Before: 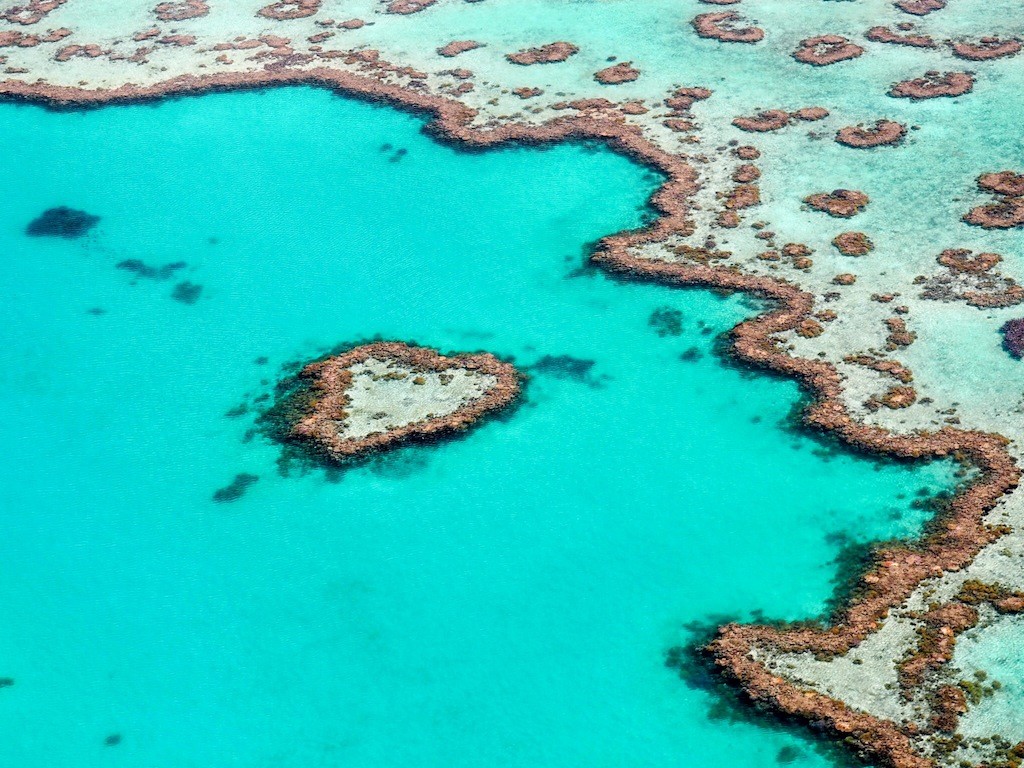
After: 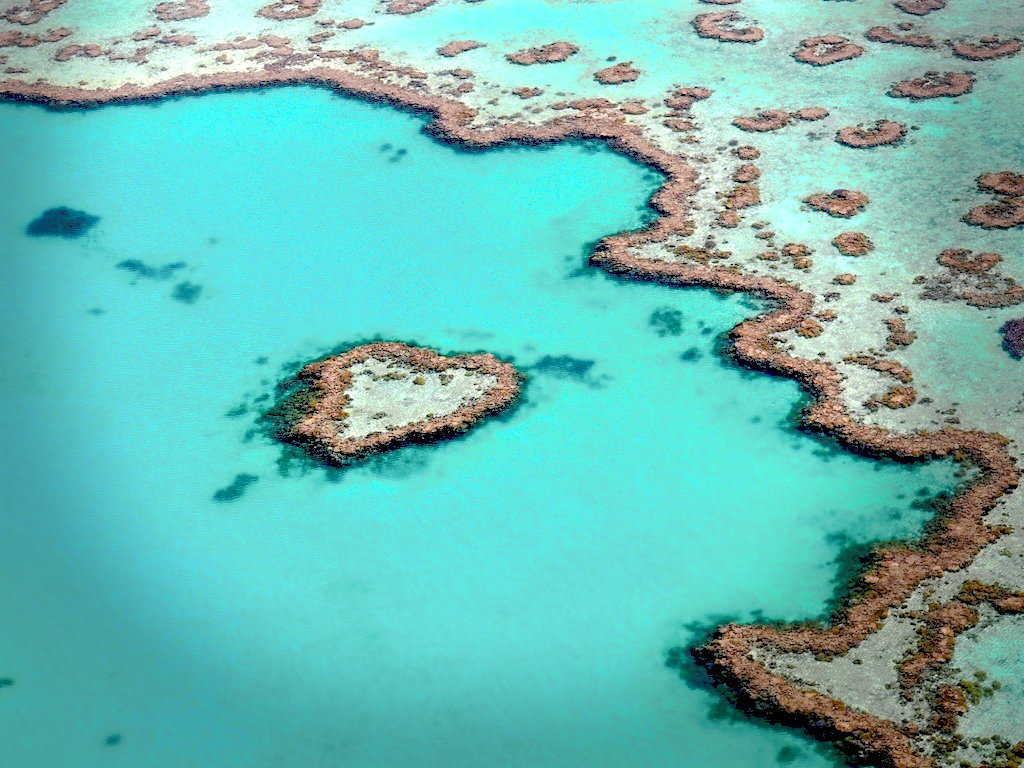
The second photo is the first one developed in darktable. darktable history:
exposure: black level correction 0.031, exposure 0.304 EV, compensate highlight preservation false
vignetting: fall-off start 68.33%, fall-off radius 30%, saturation 0.042, center (-0.066, -0.311), width/height ratio 0.992, shape 0.85, dithering 8-bit output
tone curve: curves: ch0 [(0, 0) (0.003, 0.264) (0.011, 0.264) (0.025, 0.265) (0.044, 0.269) (0.069, 0.273) (0.1, 0.28) (0.136, 0.292) (0.177, 0.309) (0.224, 0.336) (0.277, 0.371) (0.335, 0.412) (0.399, 0.469) (0.468, 0.533) (0.543, 0.595) (0.623, 0.66) (0.709, 0.73) (0.801, 0.8) (0.898, 0.854) (1, 1)], preserve colors none
